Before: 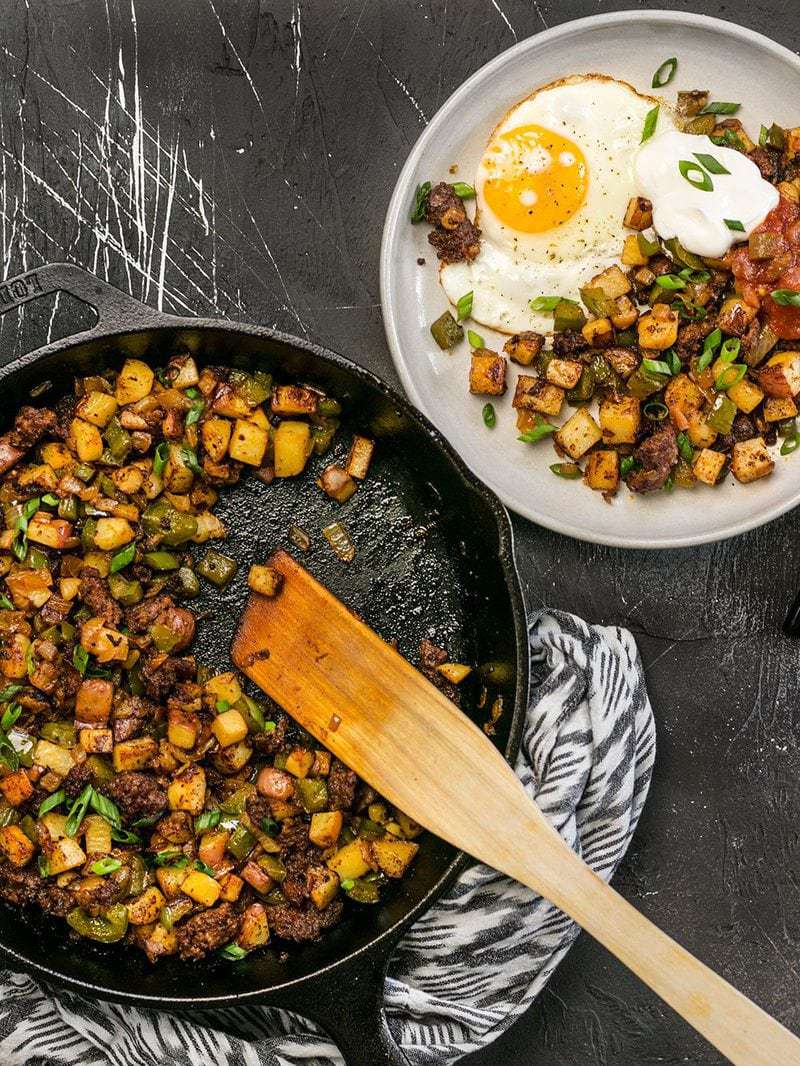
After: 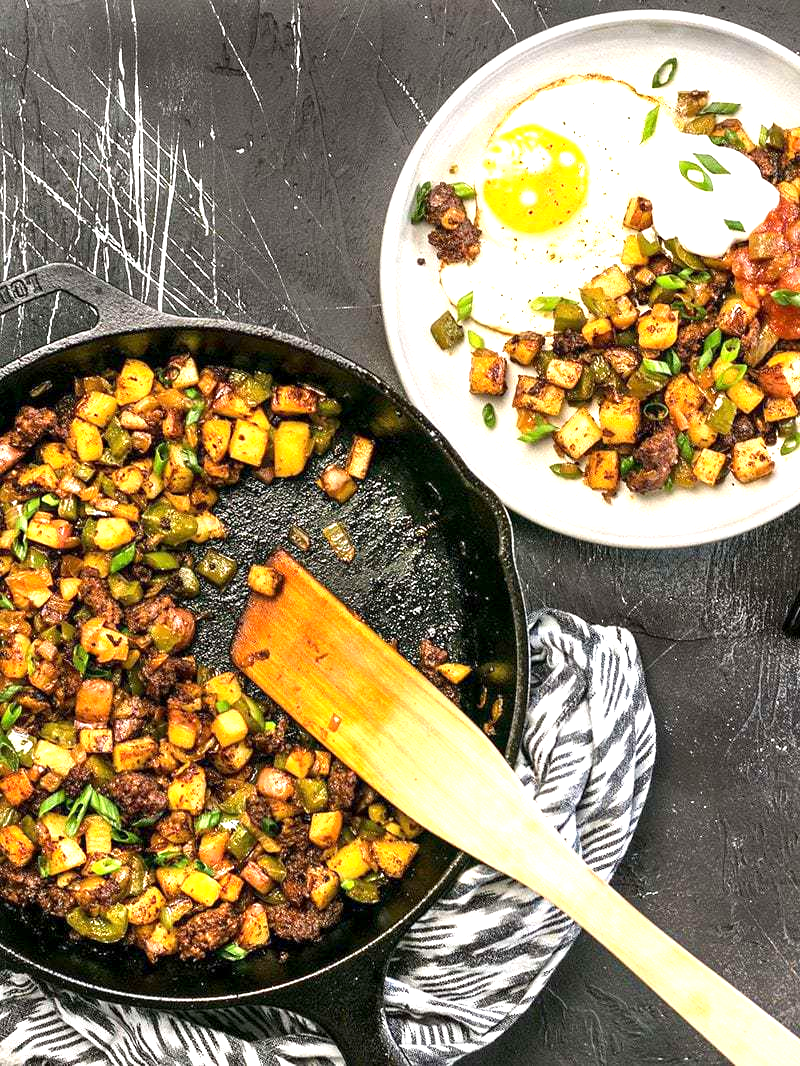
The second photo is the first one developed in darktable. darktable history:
exposure: black level correction 0.001, exposure 1.13 EV, compensate exposure bias true, compensate highlight preservation false
